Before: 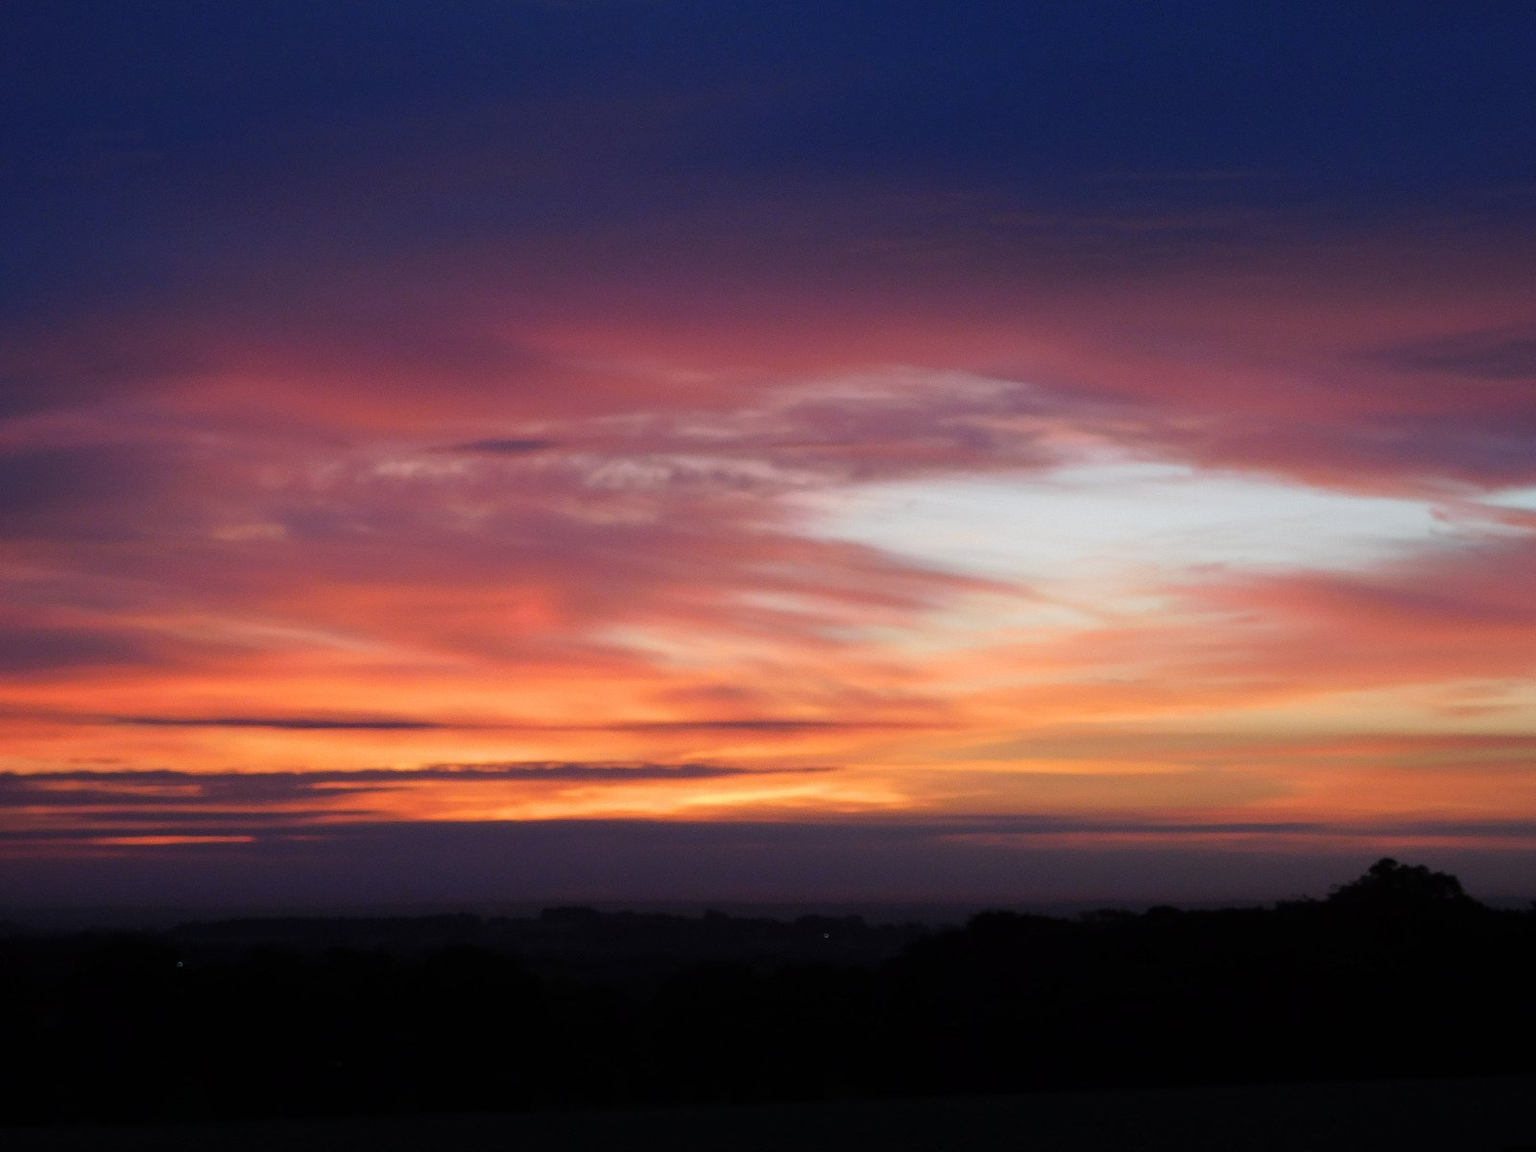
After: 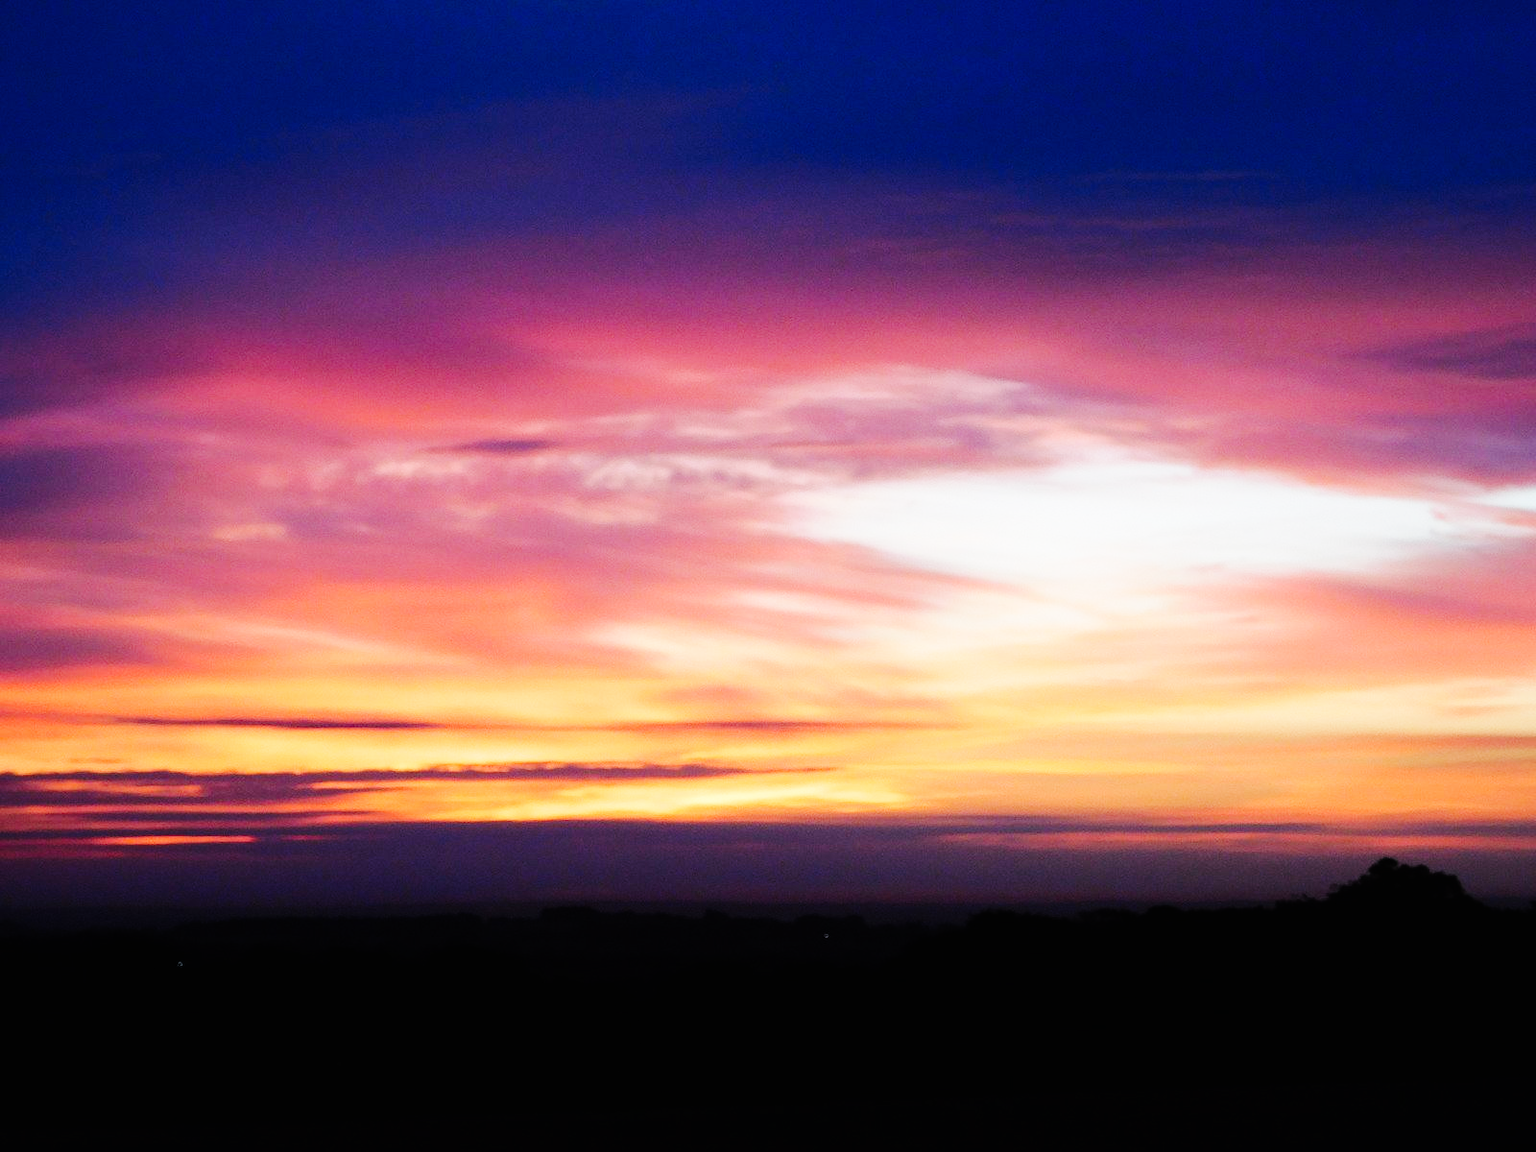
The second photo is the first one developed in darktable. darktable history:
base curve: curves: ch0 [(0, 0) (0, 0) (0.002, 0.001) (0.008, 0.003) (0.019, 0.011) (0.037, 0.037) (0.064, 0.11) (0.102, 0.232) (0.152, 0.379) (0.216, 0.524) (0.296, 0.665) (0.394, 0.789) (0.512, 0.881) (0.651, 0.945) (0.813, 0.986) (1, 1)], preserve colors none
